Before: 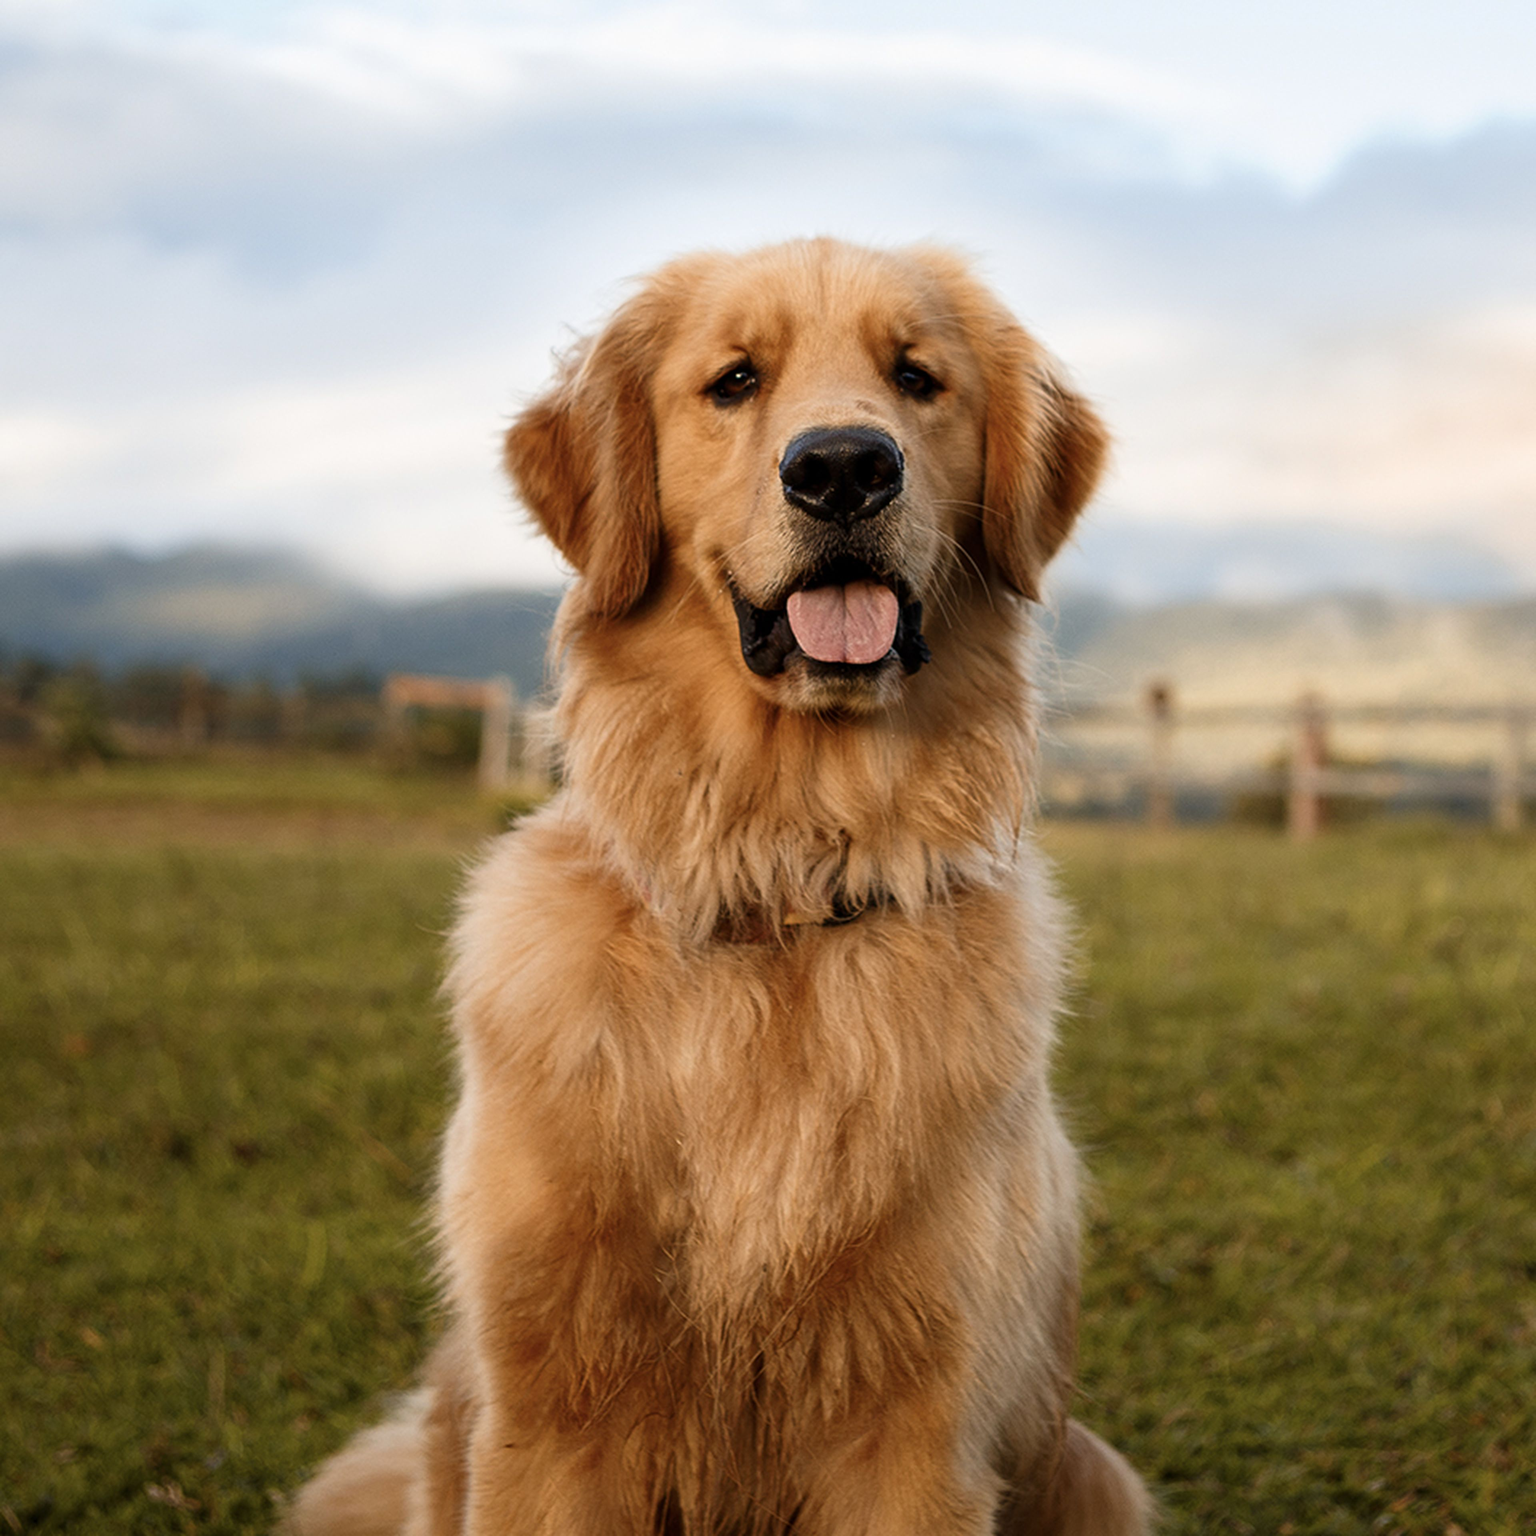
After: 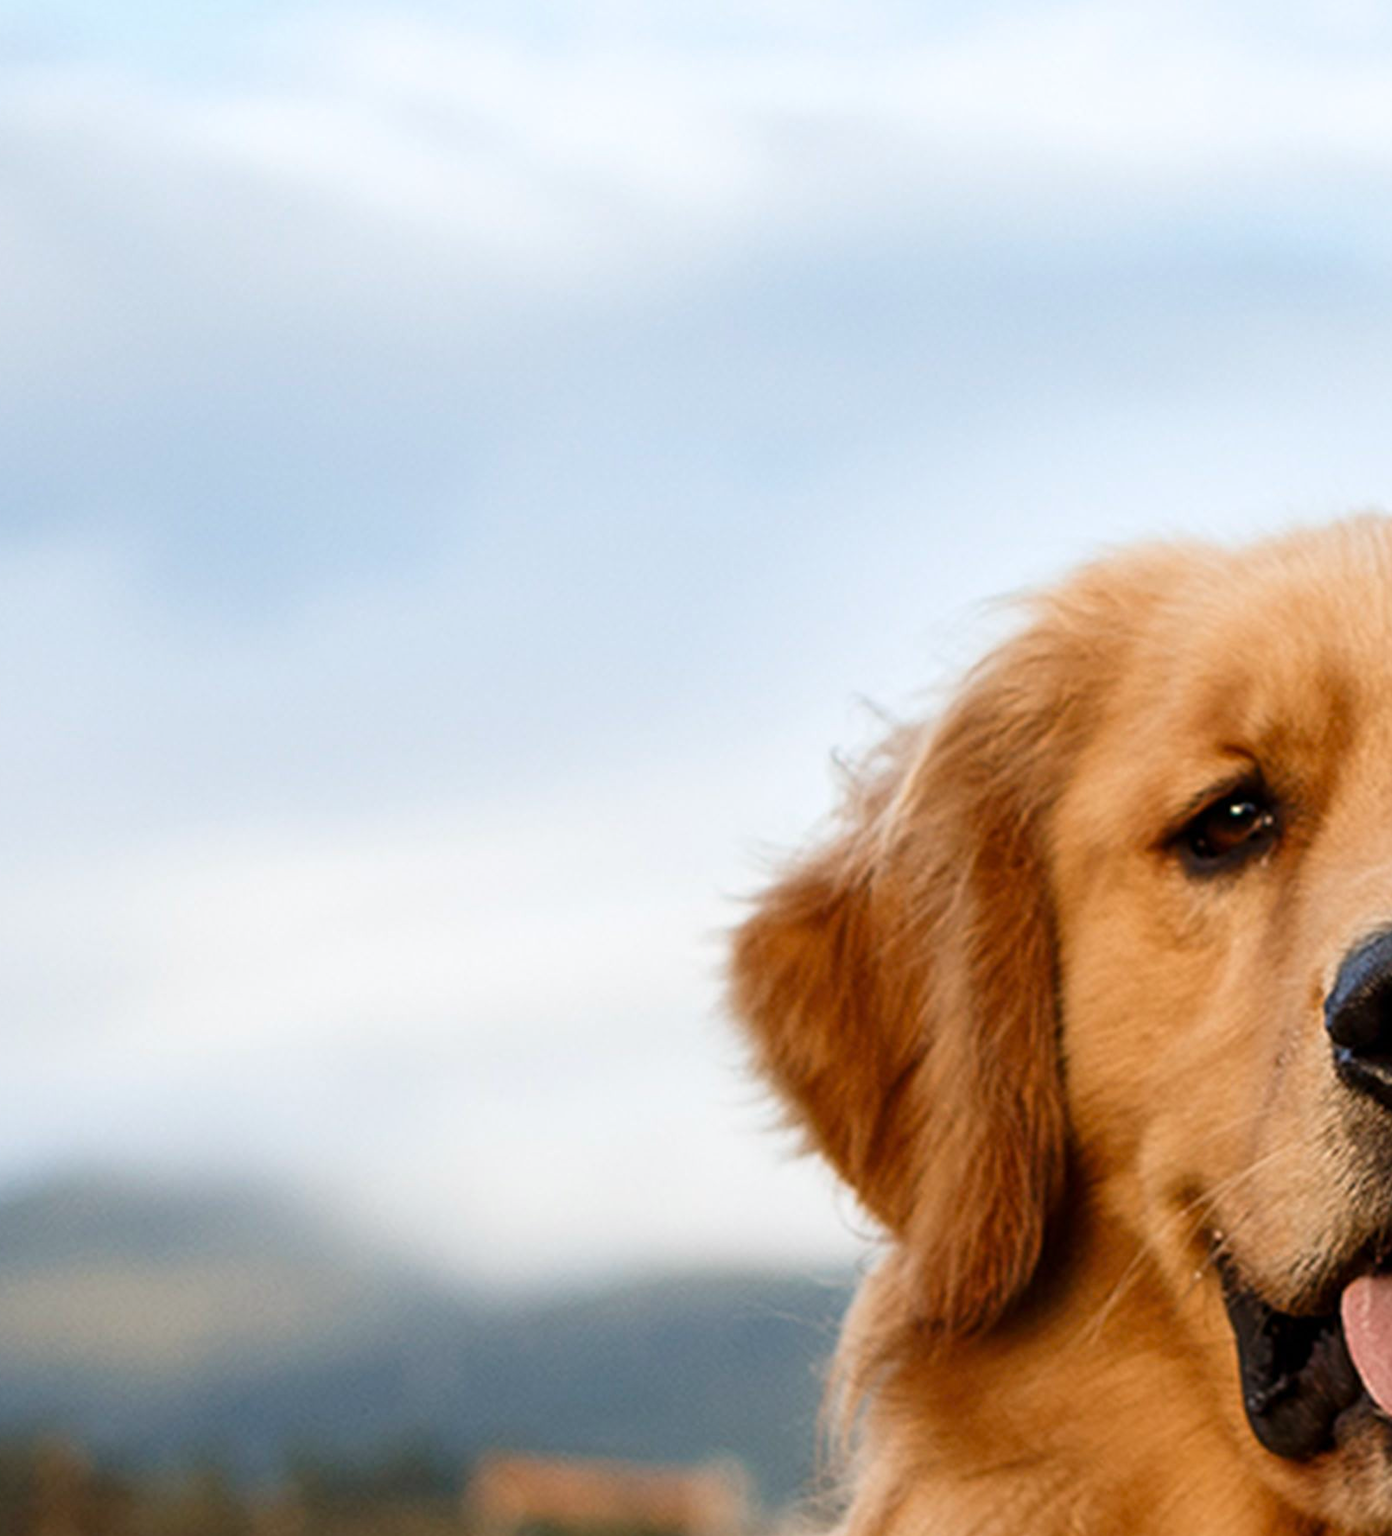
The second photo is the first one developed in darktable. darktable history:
crop and rotate: left 10.817%, top 0.062%, right 47.194%, bottom 53.626%
white balance: red 0.982, blue 1.018
